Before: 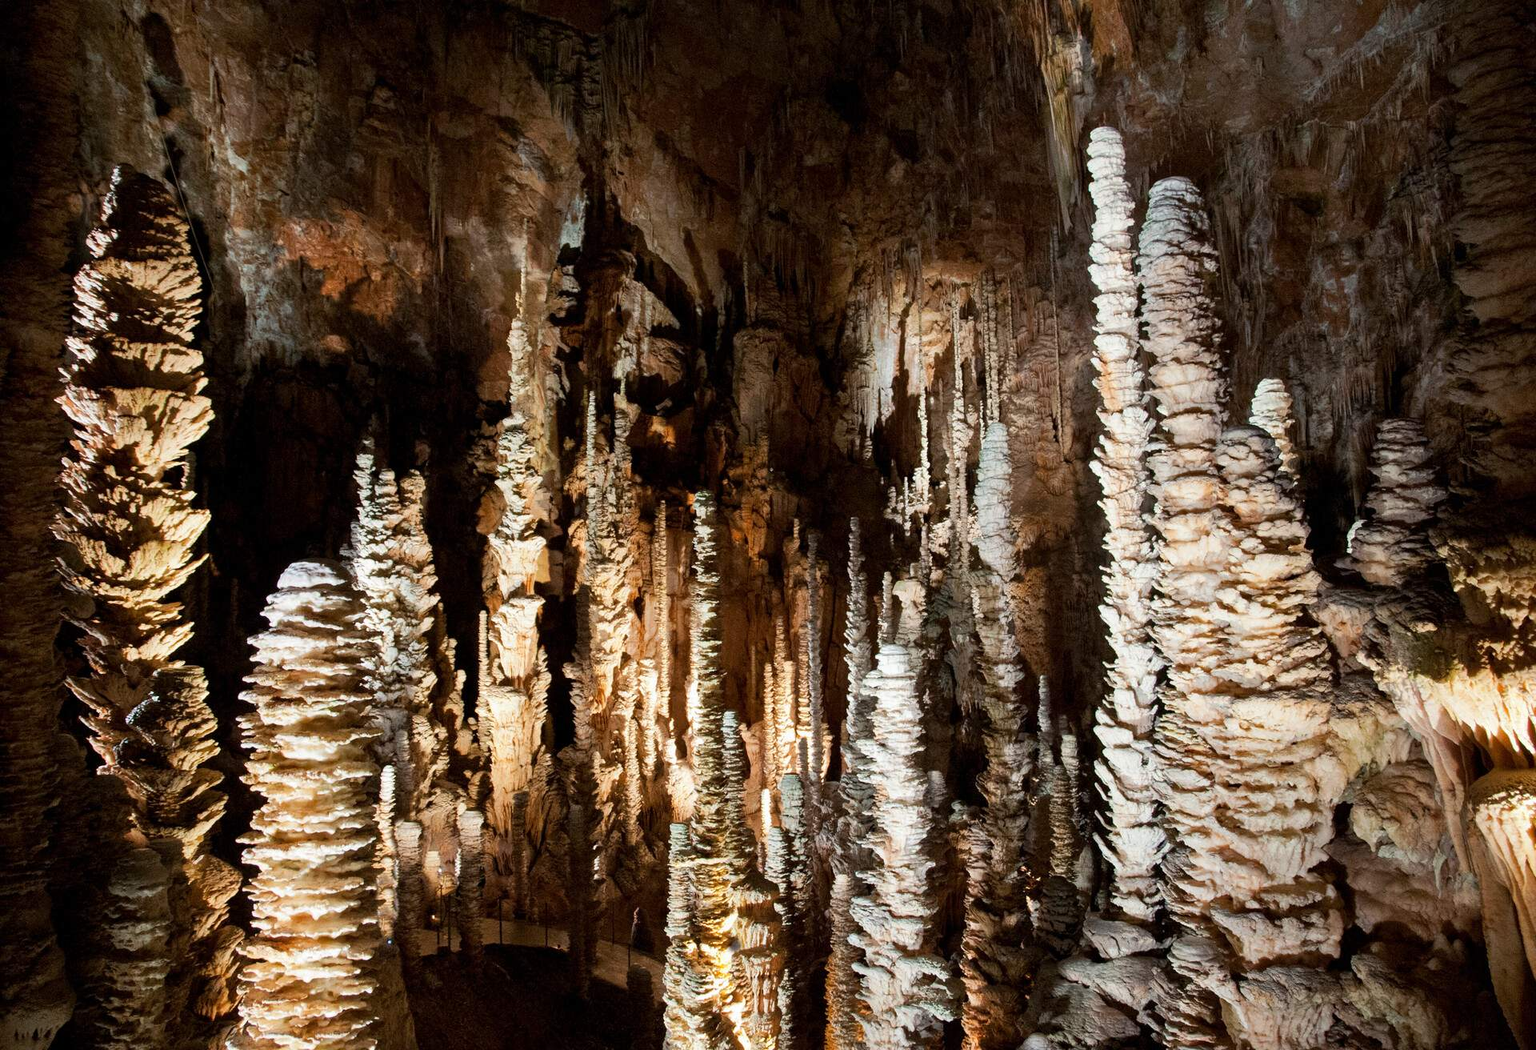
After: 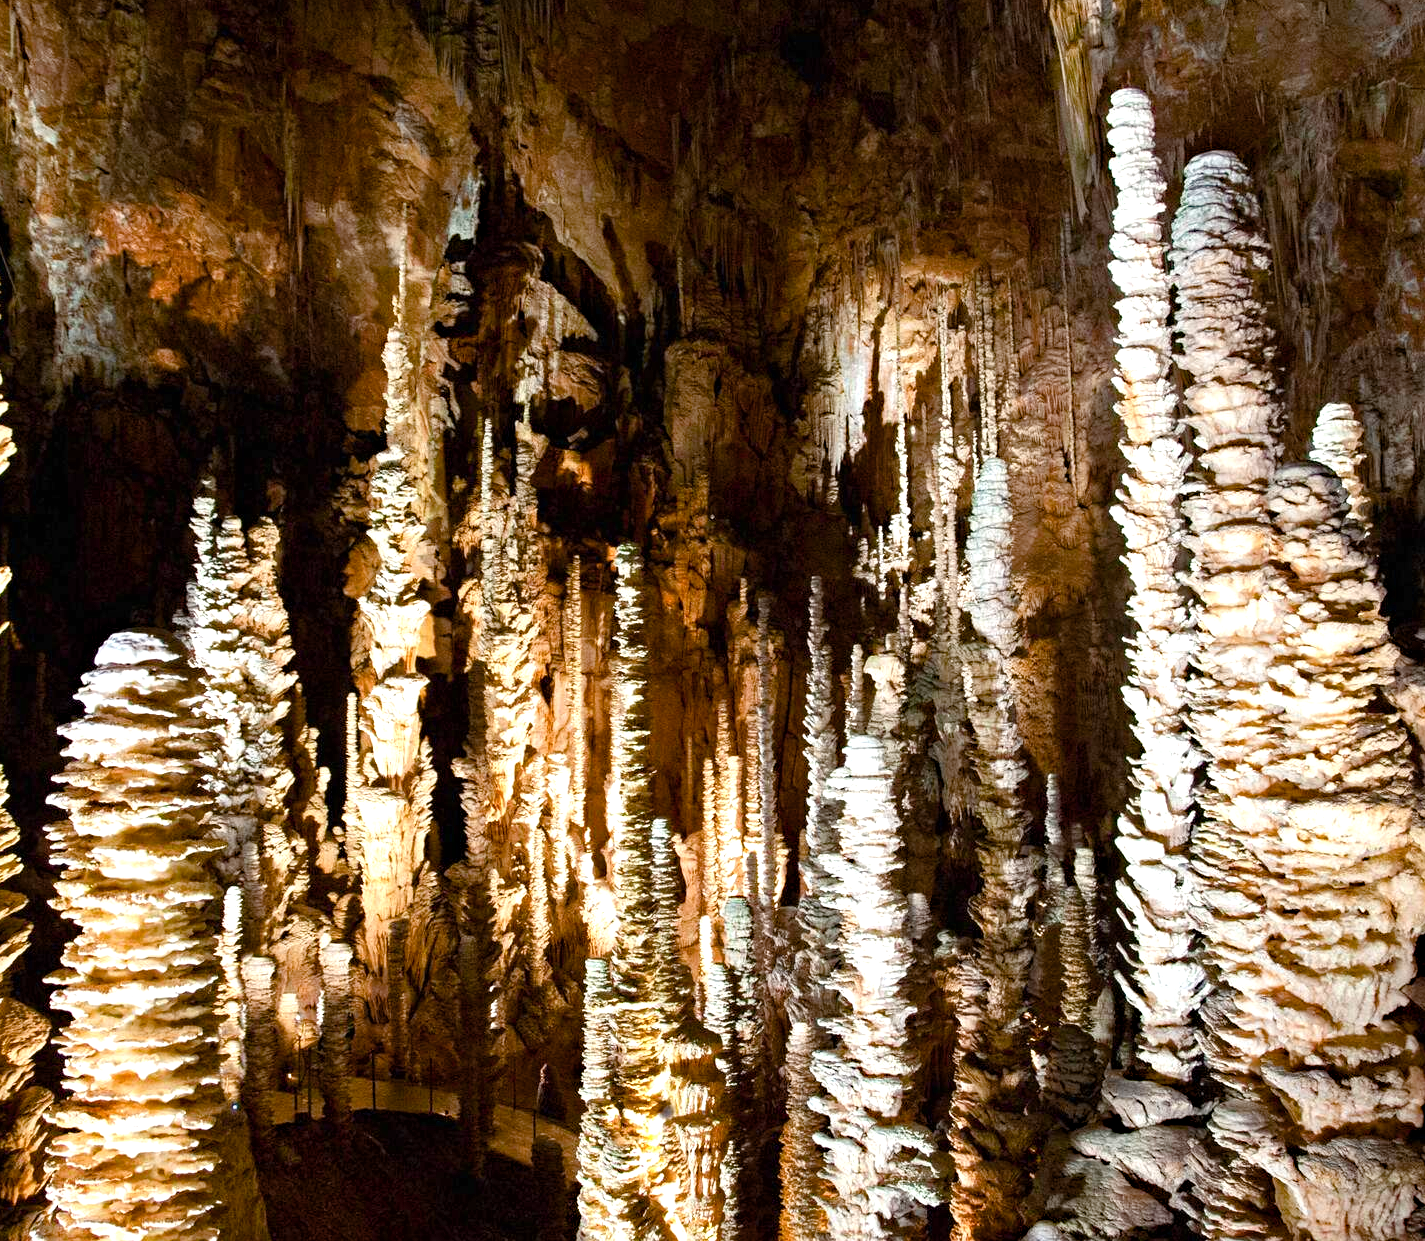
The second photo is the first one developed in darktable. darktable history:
crop and rotate: left 13.164%, top 5.354%, right 12.569%
color zones: curves: ch1 [(0, 0.469) (0.001, 0.469) (0.12, 0.446) (0.248, 0.469) (0.5, 0.5) (0.748, 0.5) (0.999, 0.469) (1, 0.469)]
exposure: black level correction 0, exposure 0.695 EV, compensate exposure bias true, compensate highlight preservation false
haze removal: strength 0.303, distance 0.253, compatibility mode true, adaptive false
color balance rgb: linear chroma grading › global chroma 0.647%, perceptual saturation grading › global saturation 20%, perceptual saturation grading › highlights -24.858%, perceptual saturation grading › shadows 49.733%
